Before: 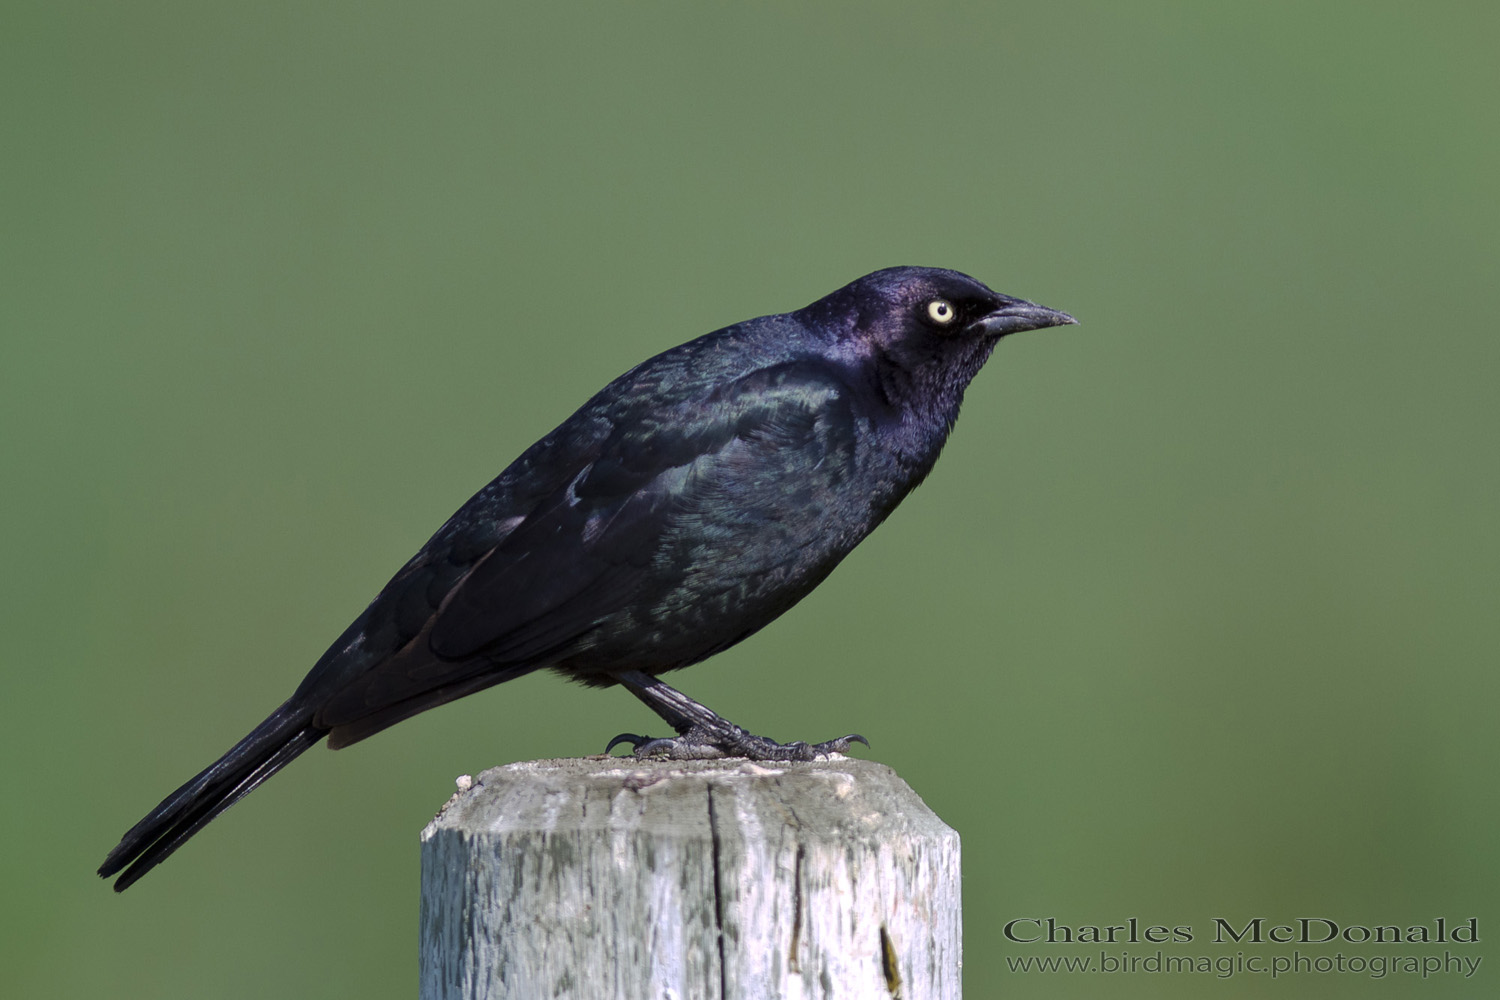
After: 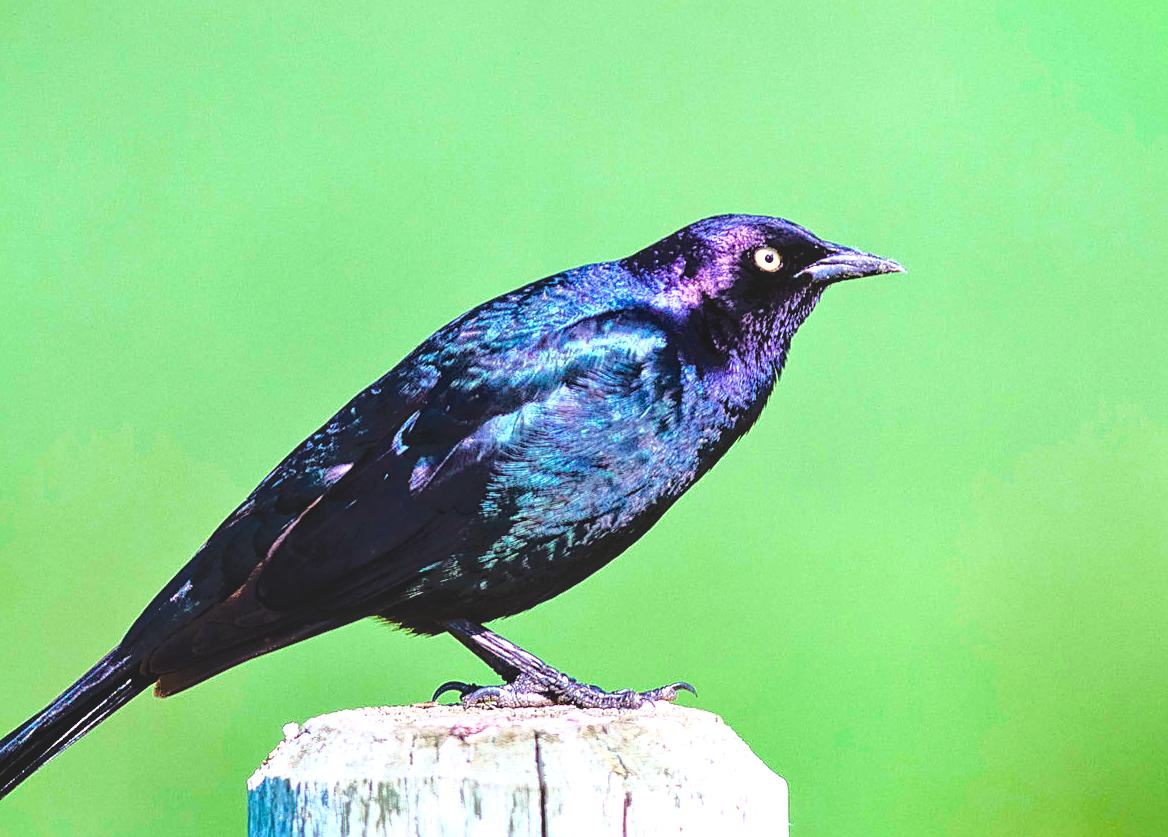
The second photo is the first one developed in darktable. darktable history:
base curve: curves: ch0 [(0, 0) (0.028, 0.03) (0.121, 0.232) (0.46, 0.748) (0.859, 0.968) (1, 1)]
crop: left 11.578%, top 5.28%, right 9.586%, bottom 10.447%
local contrast: highlights 76%, shadows 55%, detail 176%, midtone range 0.212
exposure: exposure 1 EV, compensate highlight preservation false
contrast equalizer: y [[0.5 ×6], [0.5 ×6], [0.975, 0.964, 0.925, 0.865, 0.793, 0.721], [0 ×6], [0 ×6]]
sharpen: on, module defaults
tone equalizer: -8 EV -1.8 EV, -7 EV -1.16 EV, -6 EV -1.63 EV, edges refinement/feathering 500, mask exposure compensation -1.57 EV, preserve details no
color balance rgb: highlights gain › luminance 17.148%, highlights gain › chroma 2.92%, highlights gain › hue 263.18°, perceptual saturation grading › global saturation 35.183%, perceptual saturation grading › highlights -24.874%, perceptual saturation grading › shadows 50.209%, global vibrance 40.43%
